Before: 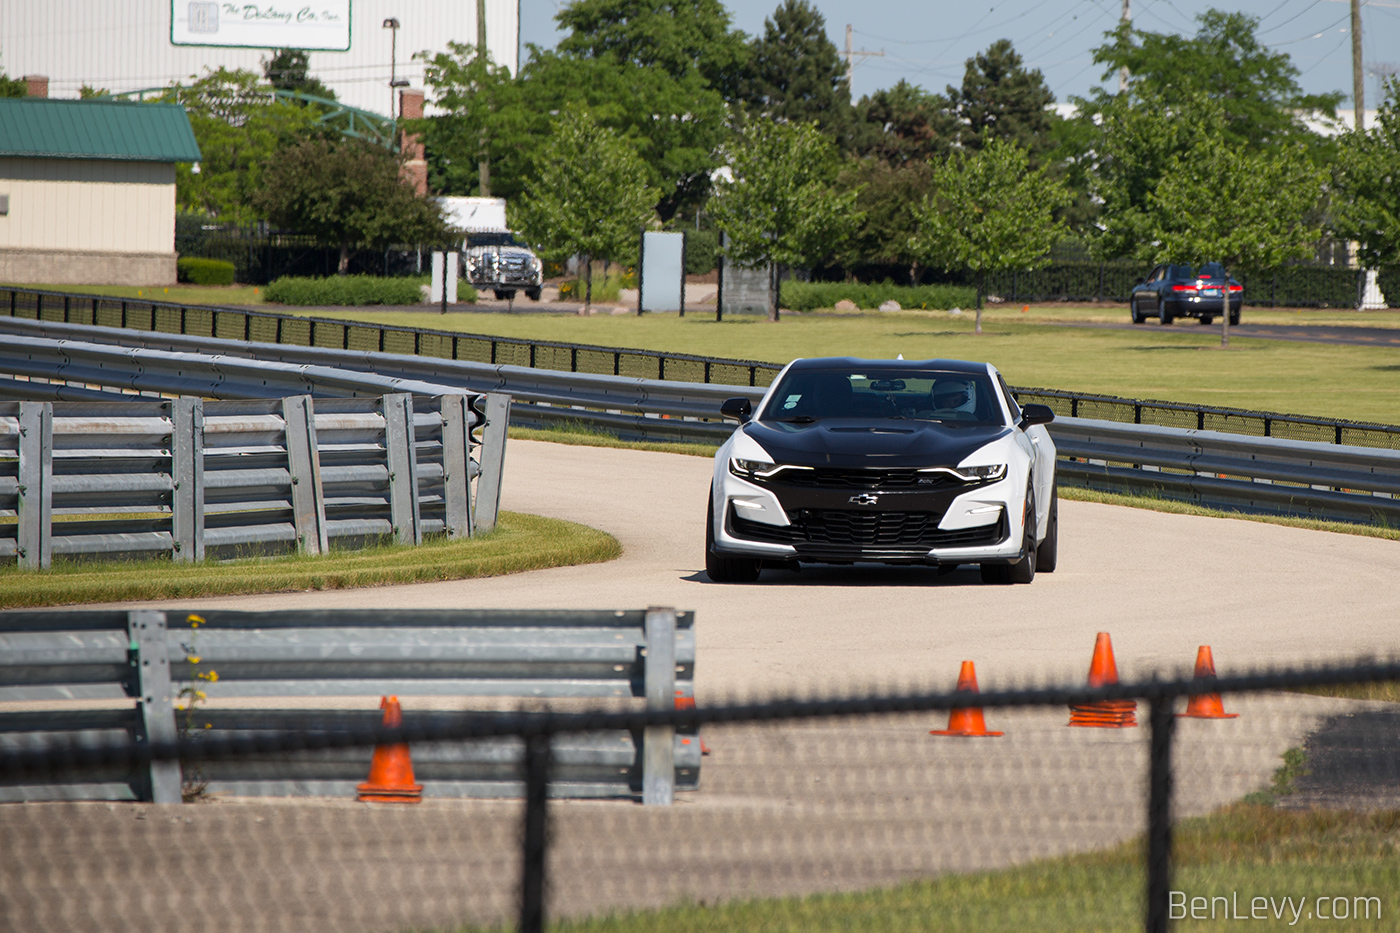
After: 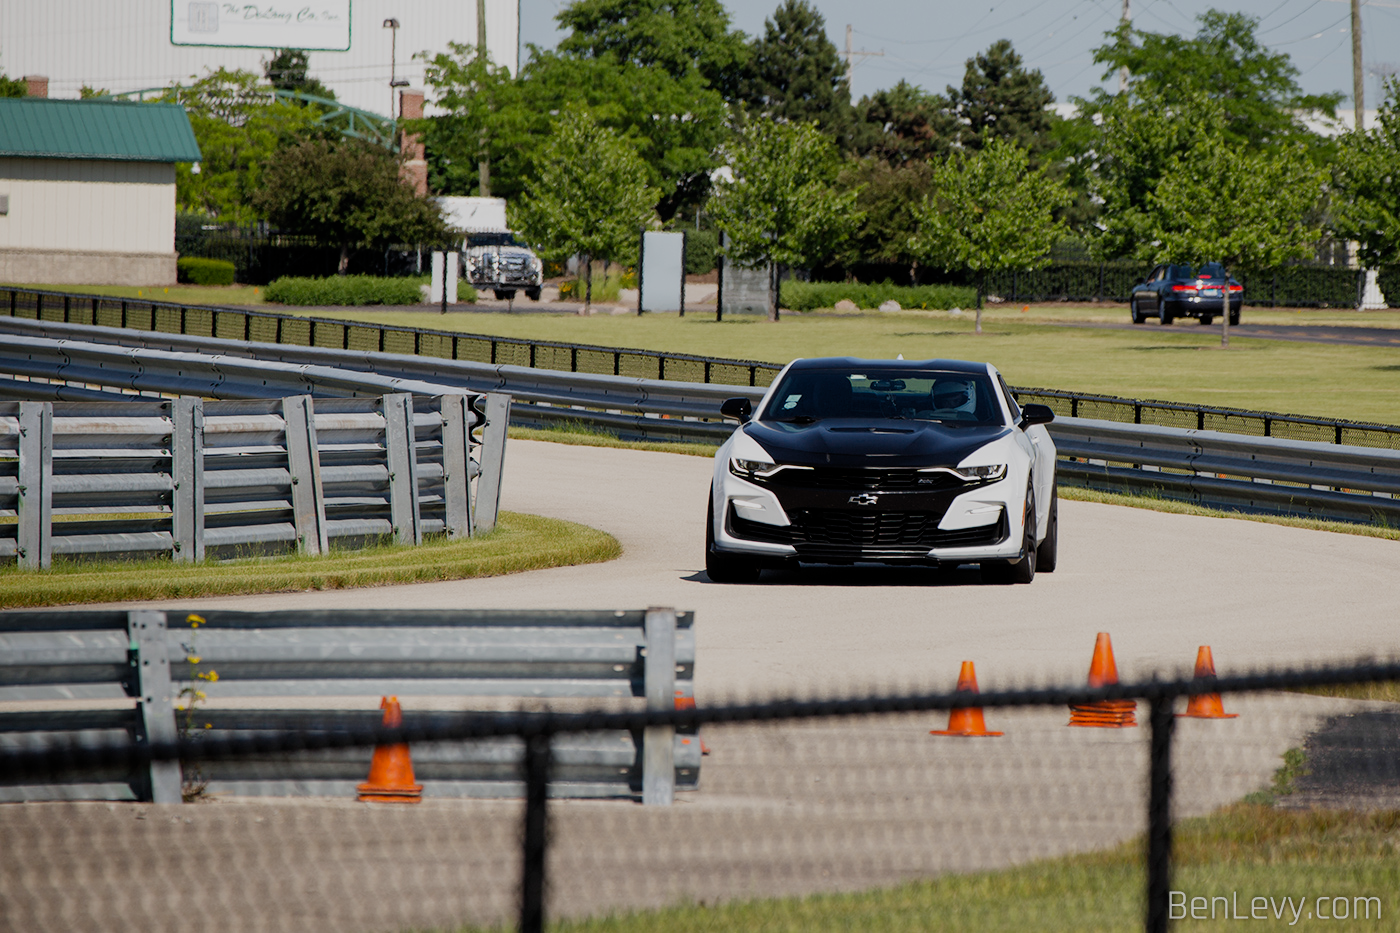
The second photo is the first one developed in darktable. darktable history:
filmic rgb: black relative exposure -7.65 EV, white relative exposure 4.56 EV, hardness 3.61, preserve chrominance no, color science v4 (2020), contrast in shadows soft
